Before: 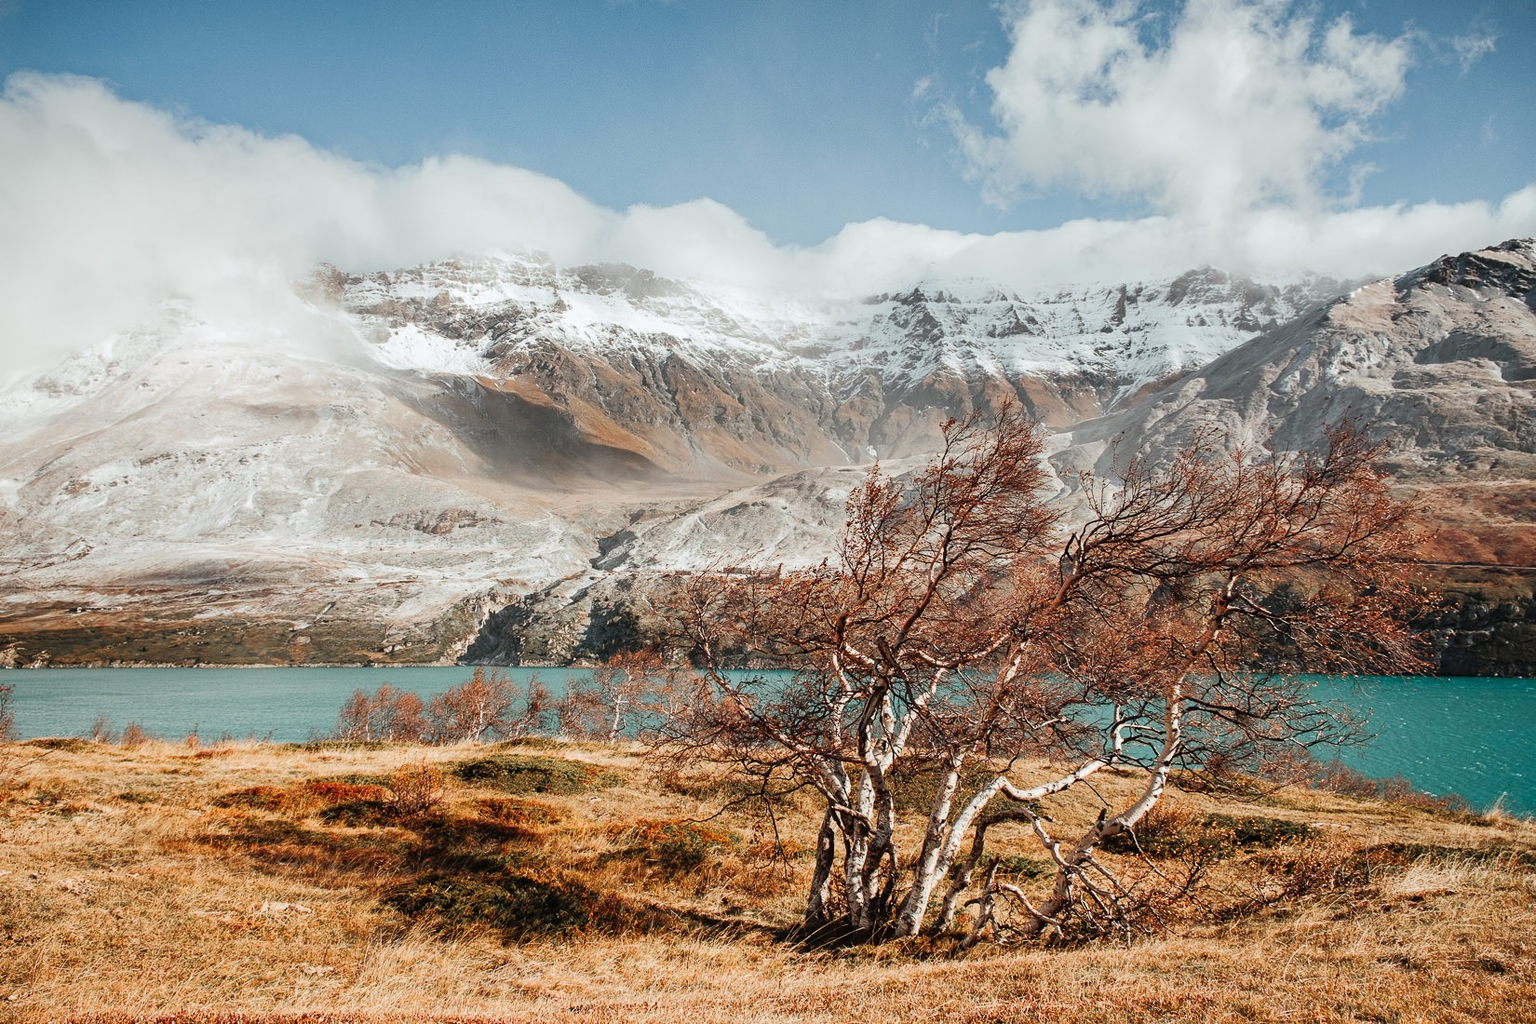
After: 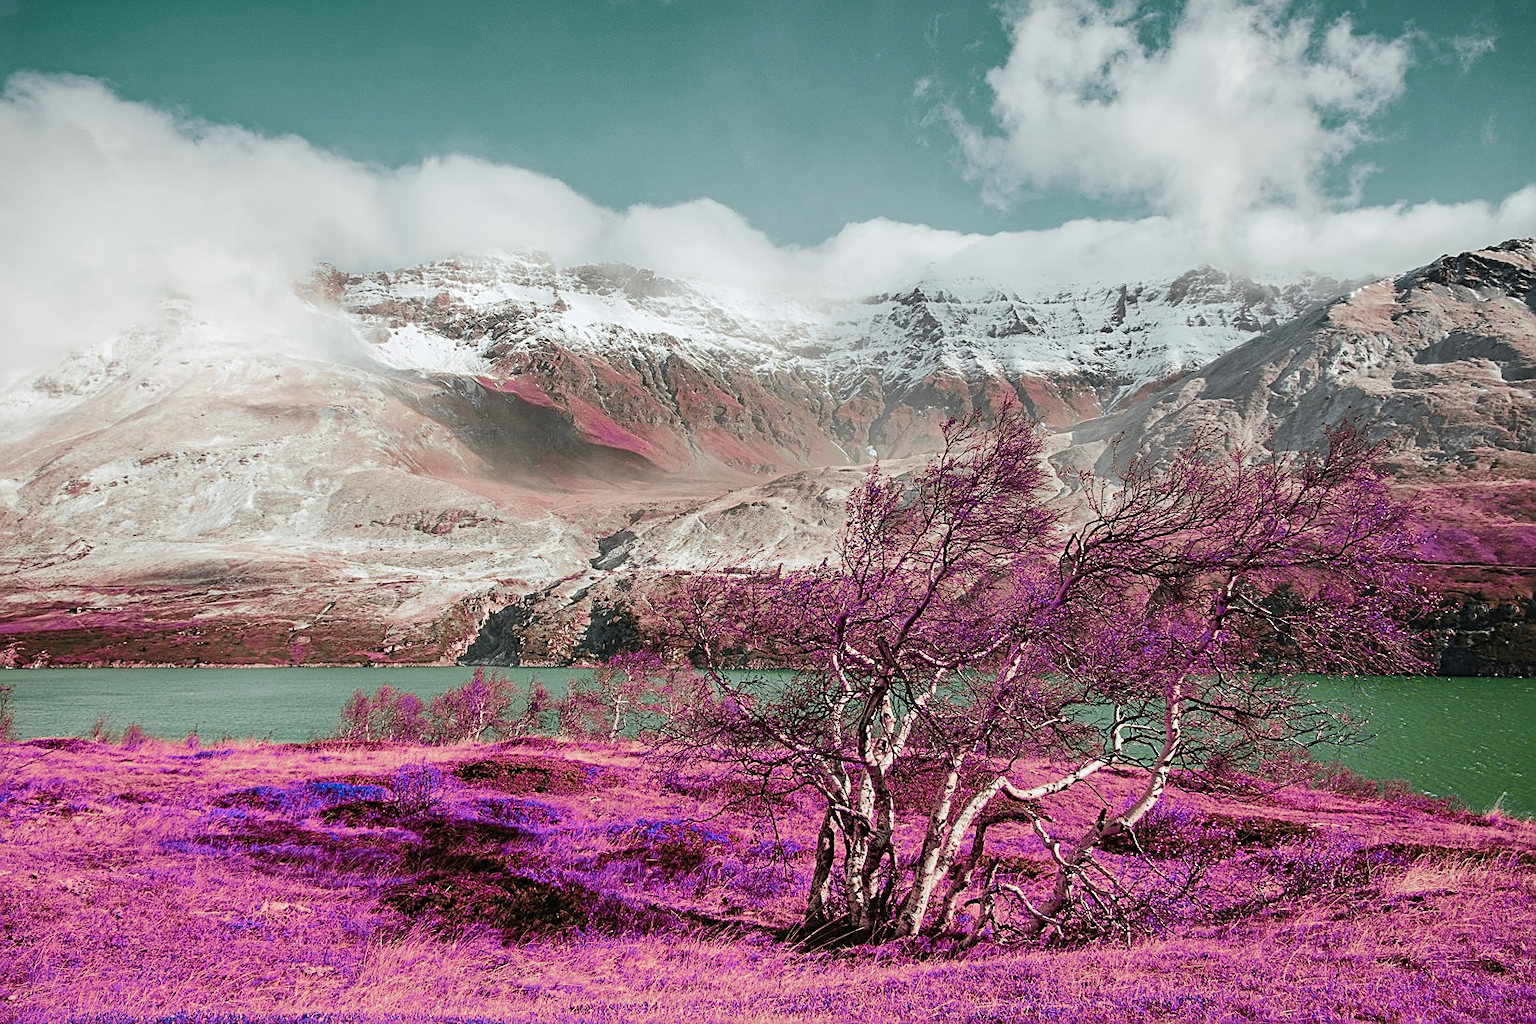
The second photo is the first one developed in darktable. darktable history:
sharpen: on, module defaults
color zones: curves: ch0 [(0.826, 0.353)]; ch1 [(0.242, 0.647) (0.889, 0.342)]; ch2 [(0.246, 0.089) (0.969, 0.068)]
